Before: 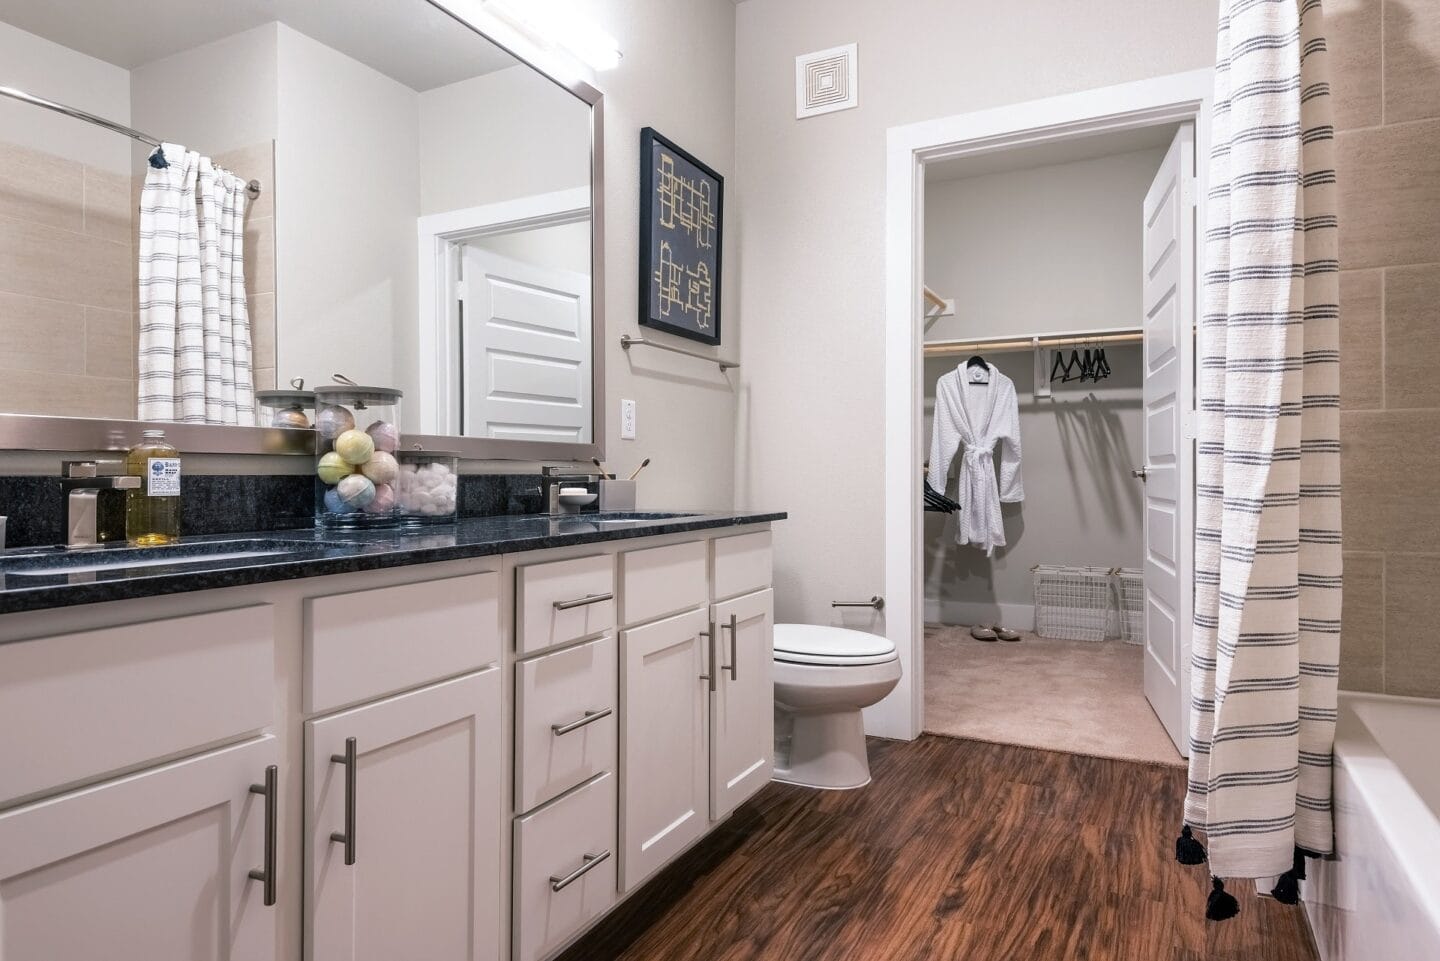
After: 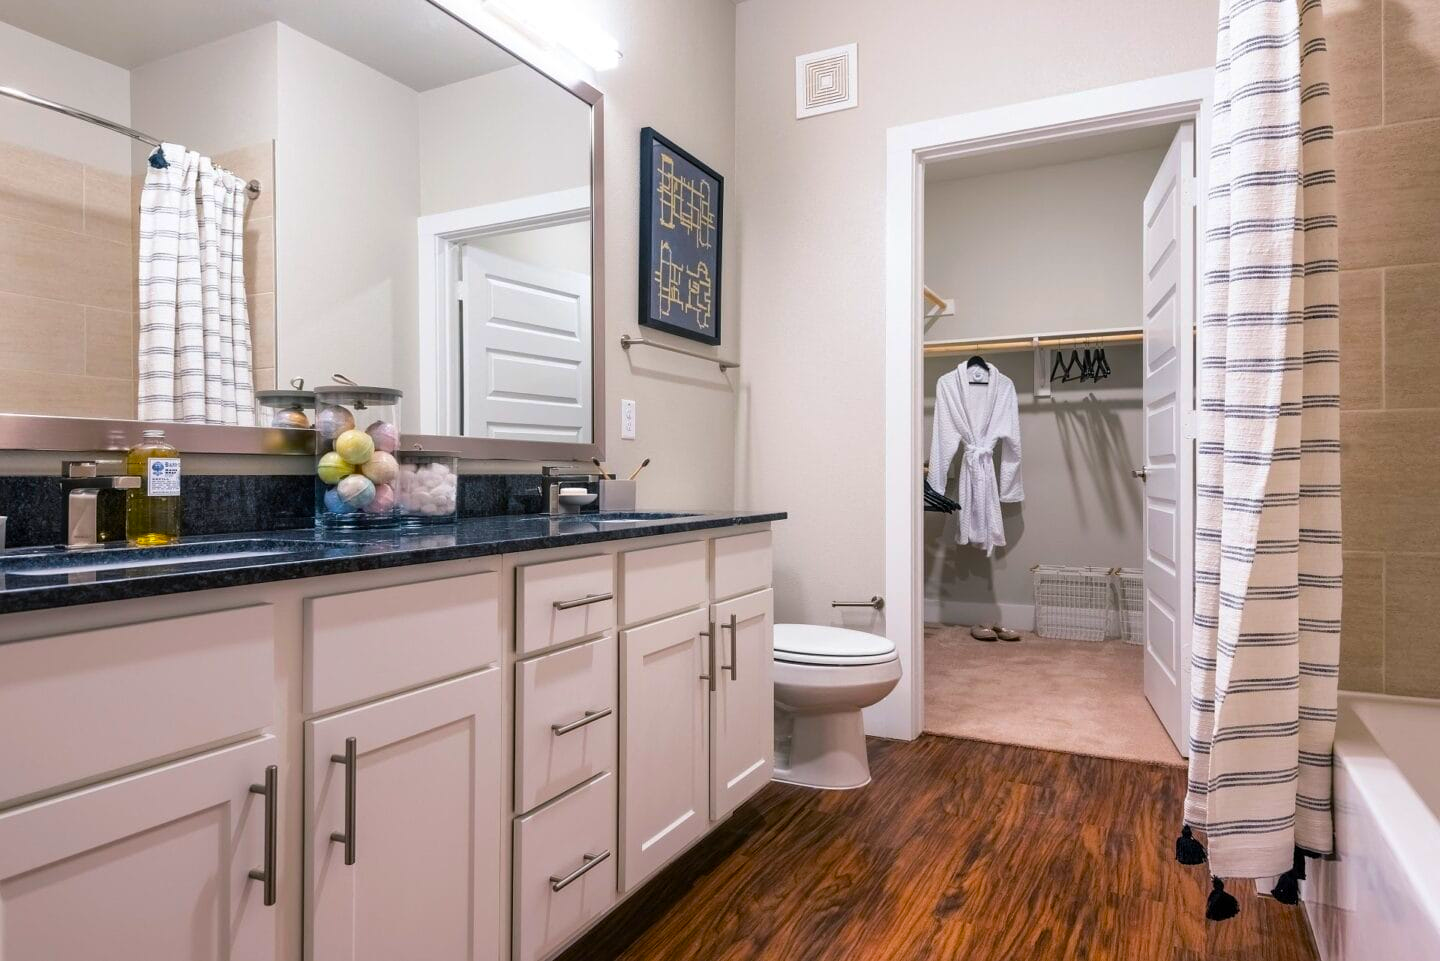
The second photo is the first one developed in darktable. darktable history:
color balance rgb: linear chroma grading › global chroma 9.883%, perceptual saturation grading › global saturation 36.739%, global vibrance 20%
